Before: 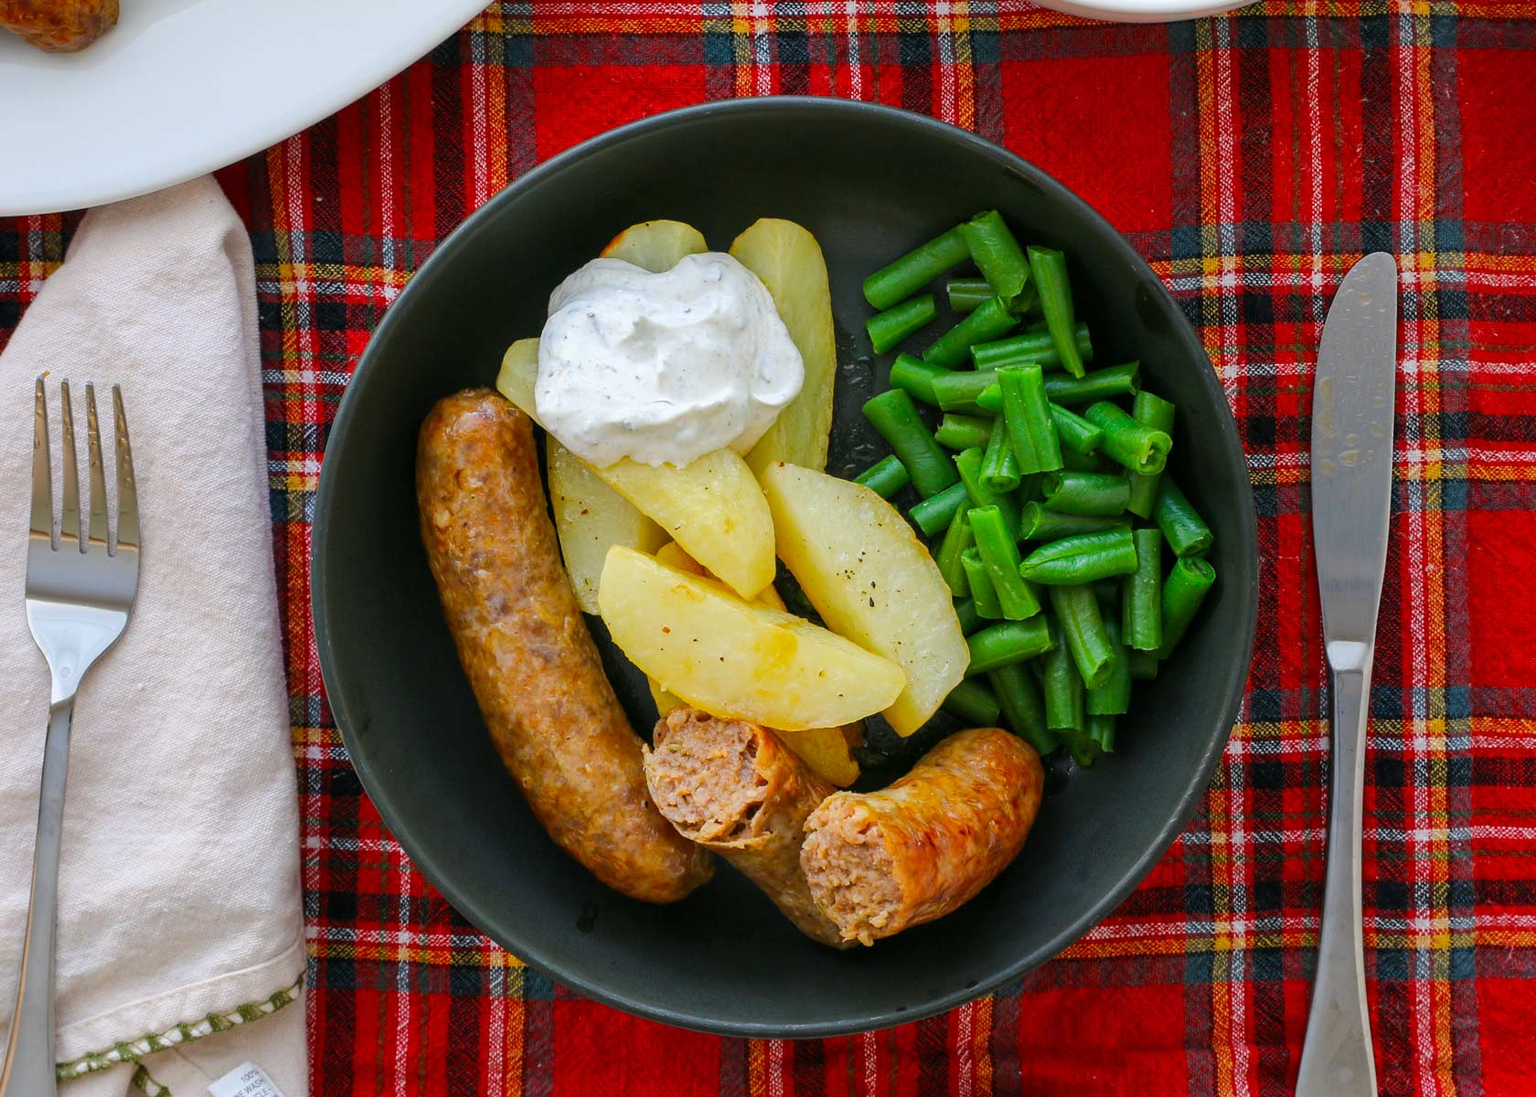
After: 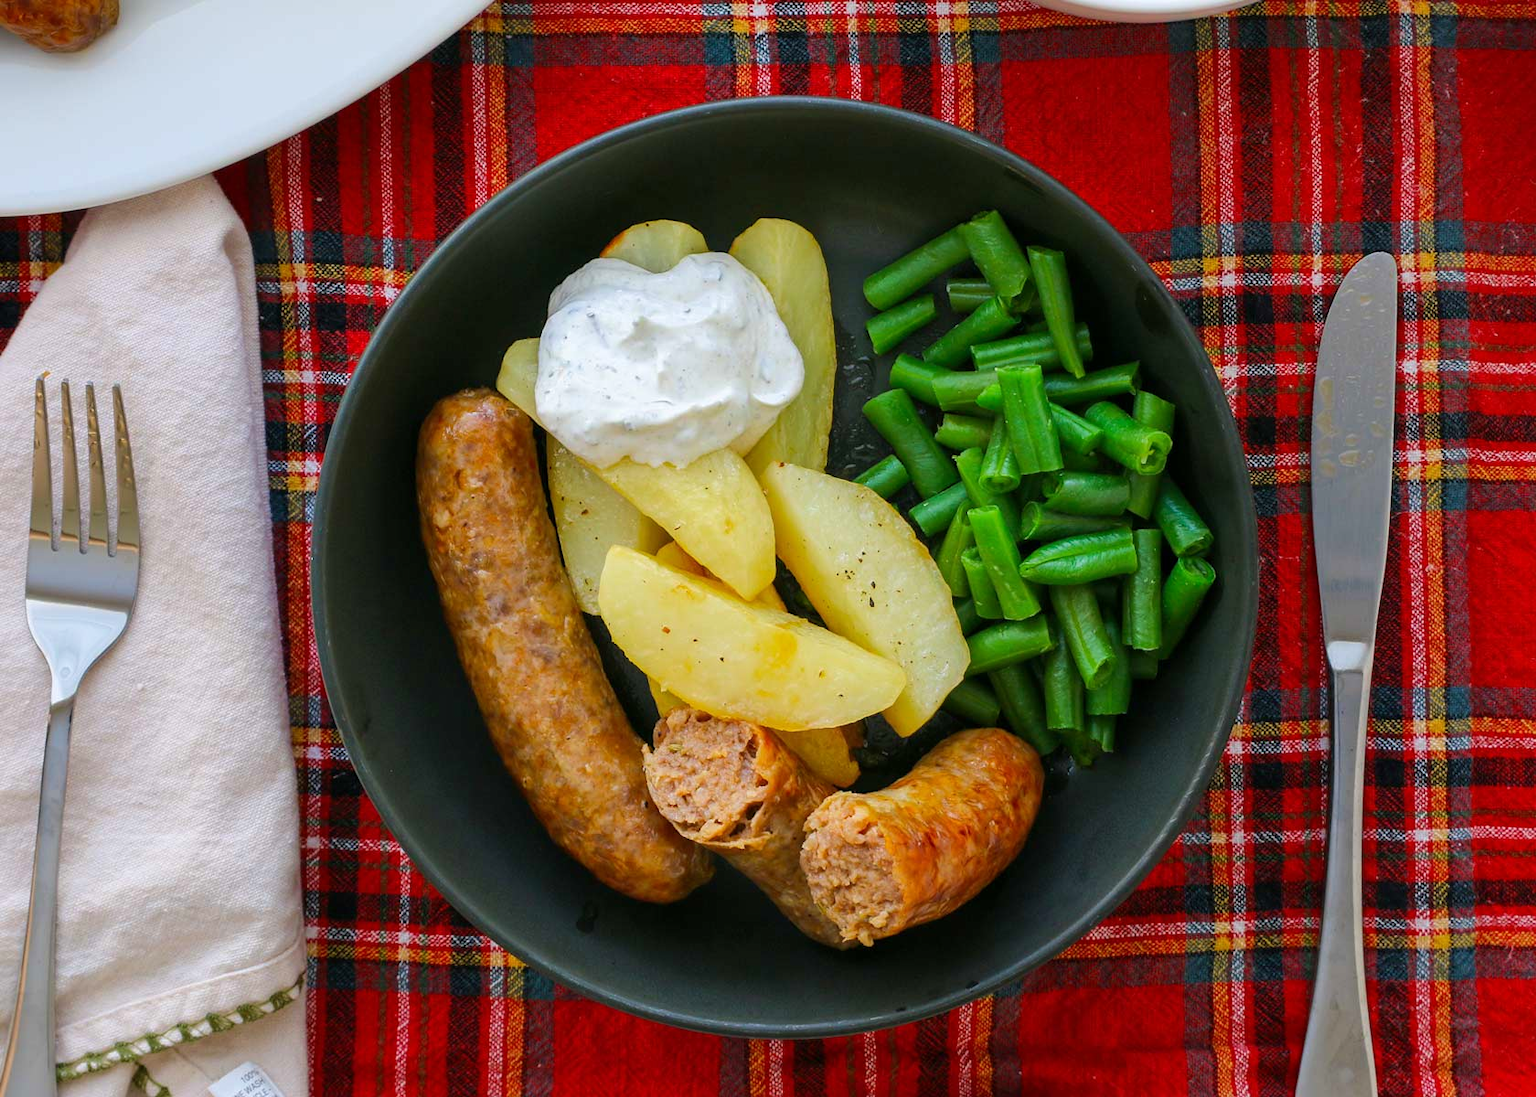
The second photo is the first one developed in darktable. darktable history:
velvia: strength 17.06%
